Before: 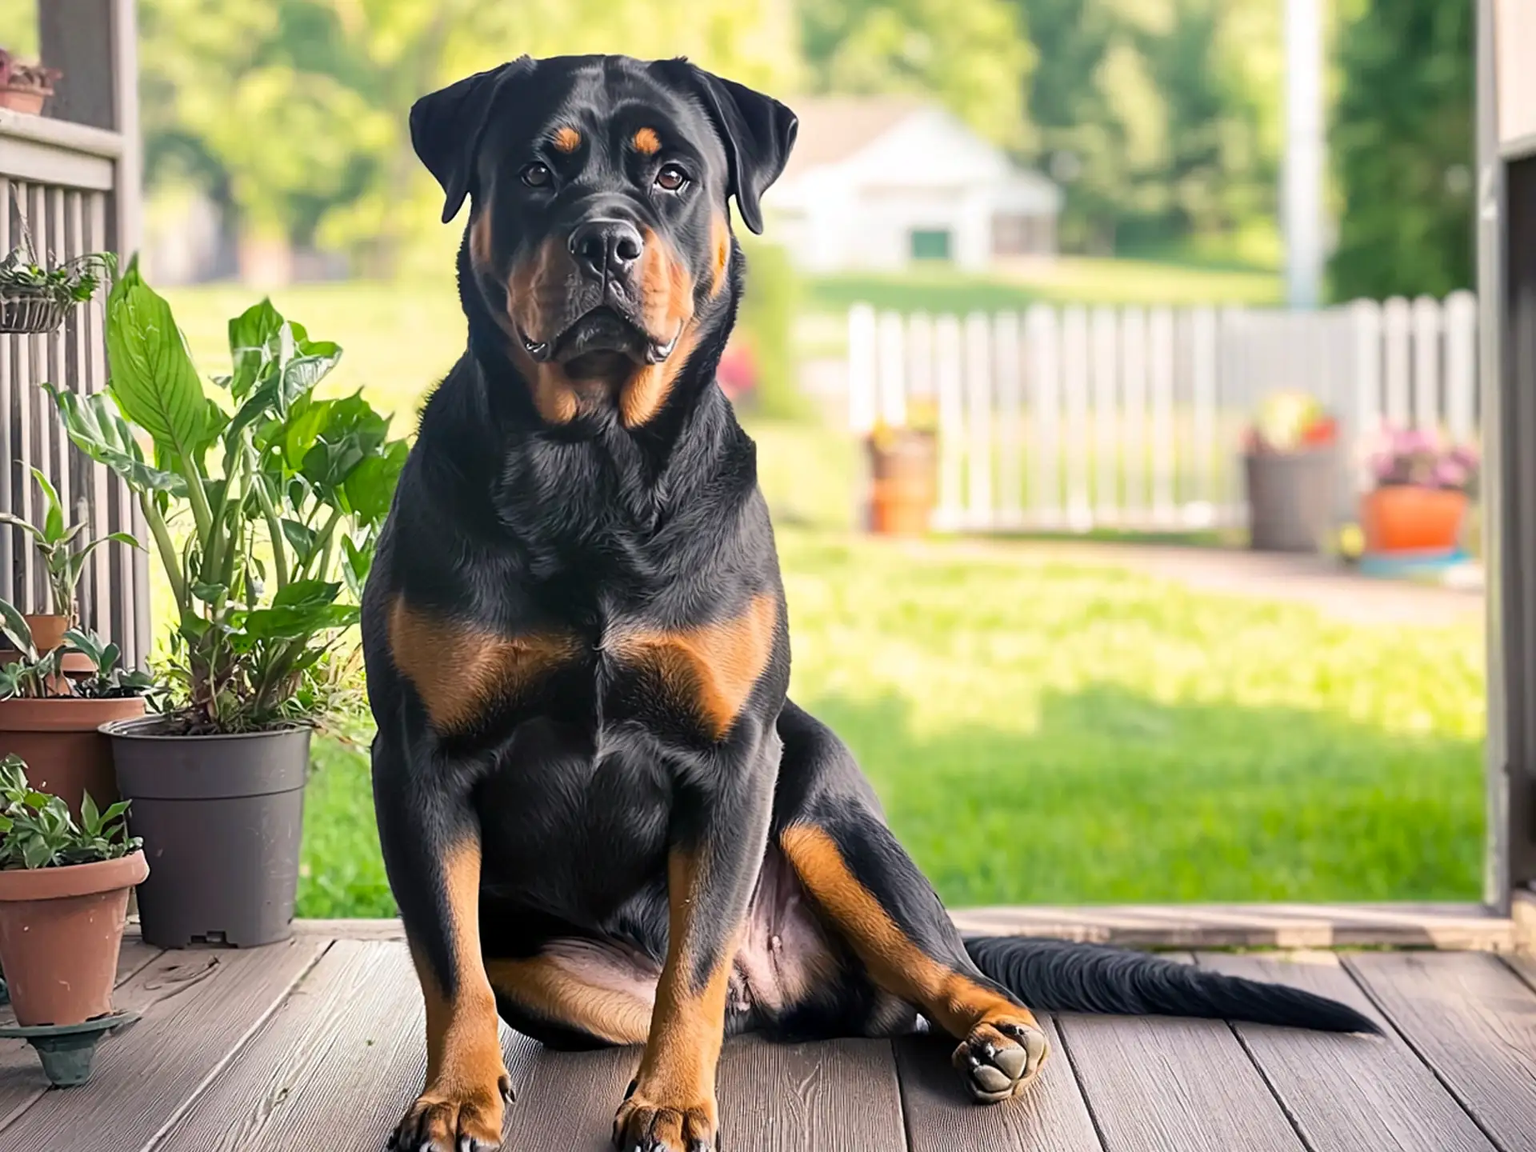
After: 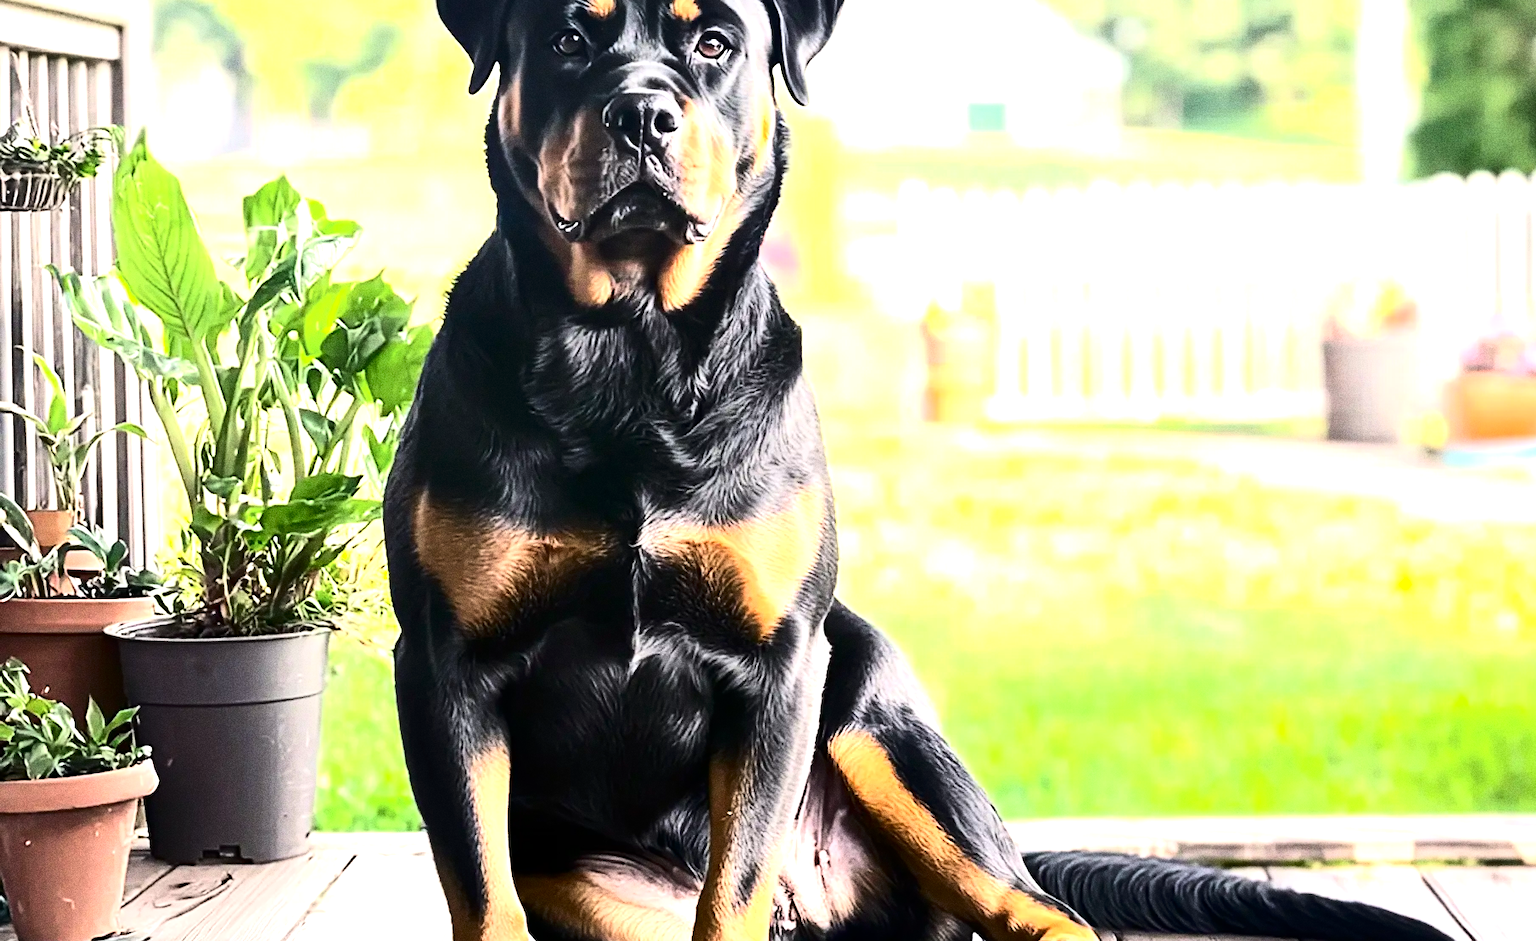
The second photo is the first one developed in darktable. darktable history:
grain: coarseness 0.09 ISO, strength 40%
tone equalizer: -8 EV -0.75 EV, -7 EV -0.7 EV, -6 EV -0.6 EV, -5 EV -0.4 EV, -3 EV 0.4 EV, -2 EV 0.6 EV, -1 EV 0.7 EV, +0 EV 0.75 EV, edges refinement/feathering 500, mask exposure compensation -1.57 EV, preserve details no
exposure: black level correction 0, exposure 0.7 EV, compensate exposure bias true, compensate highlight preservation false
contrast brightness saturation: contrast 0.28
crop and rotate: angle 0.03°, top 11.643%, right 5.651%, bottom 11.189%
